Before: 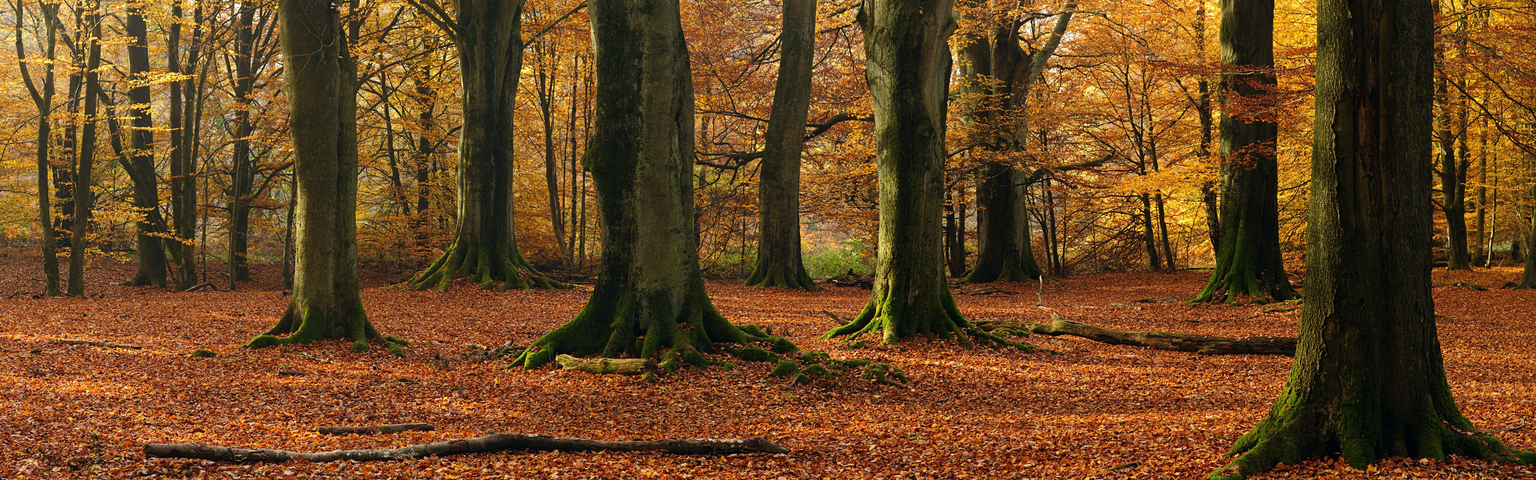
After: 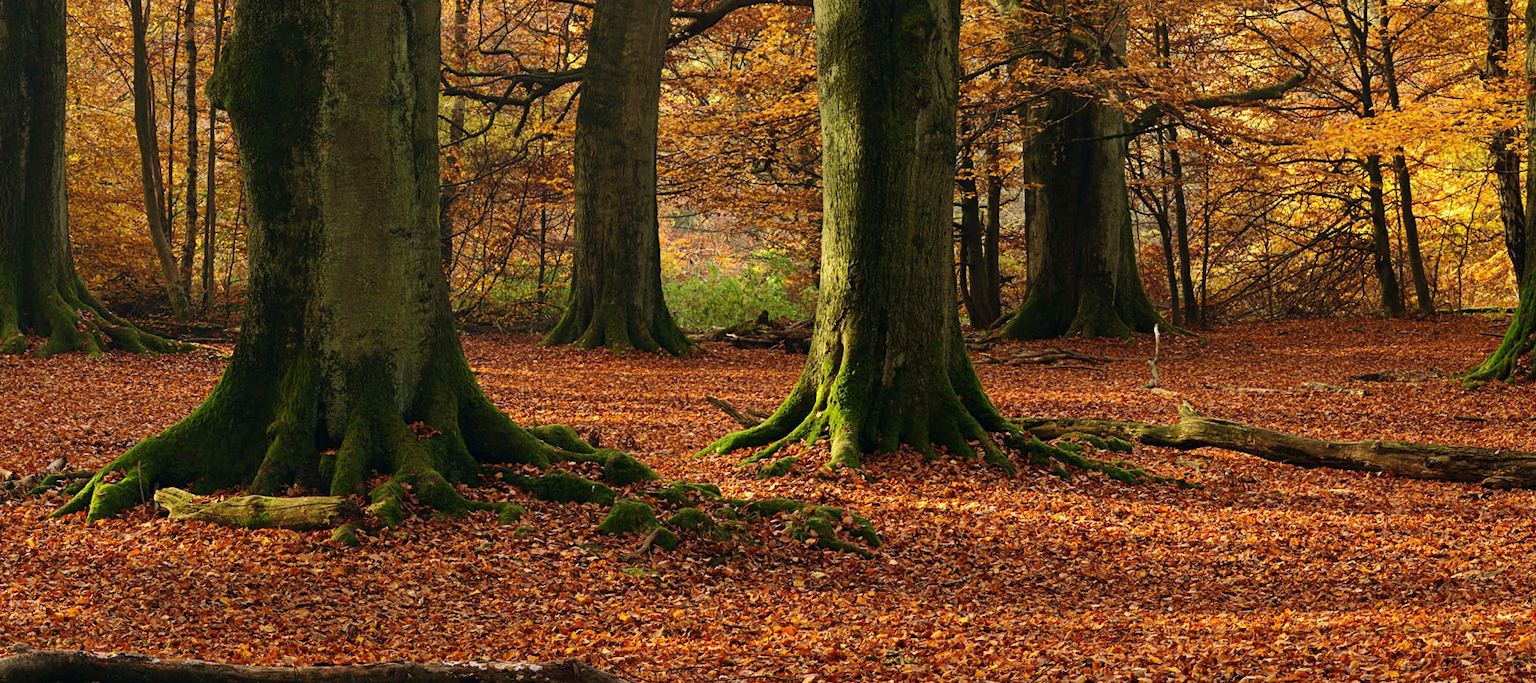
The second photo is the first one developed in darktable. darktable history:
crop: left 31.333%, top 24.744%, right 20.27%, bottom 6.282%
velvia: on, module defaults
